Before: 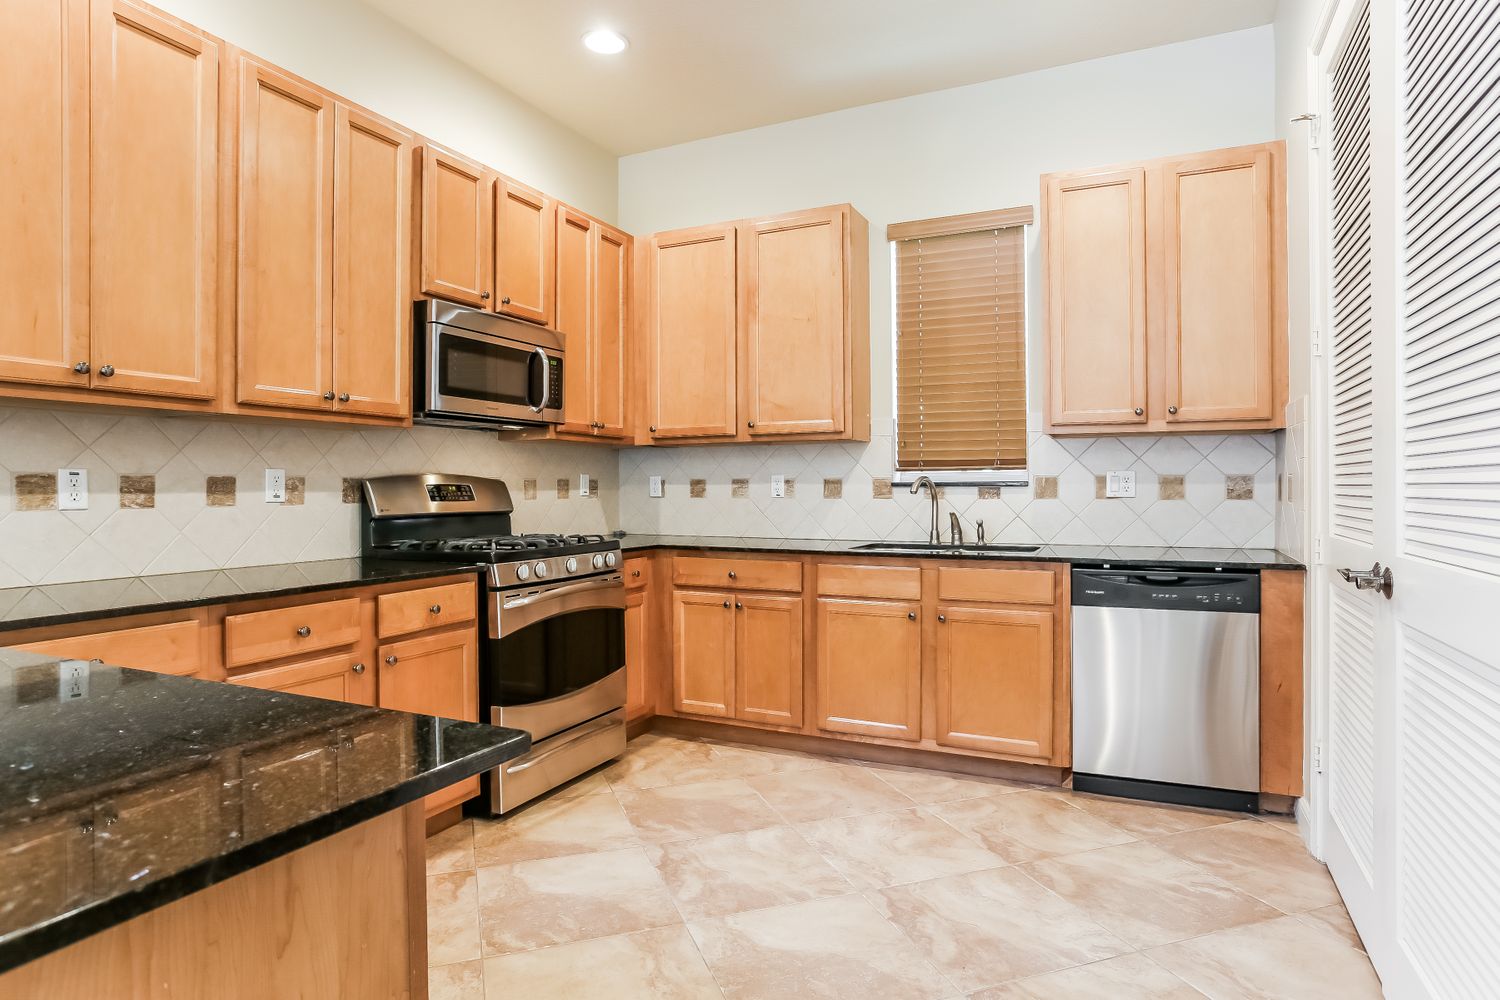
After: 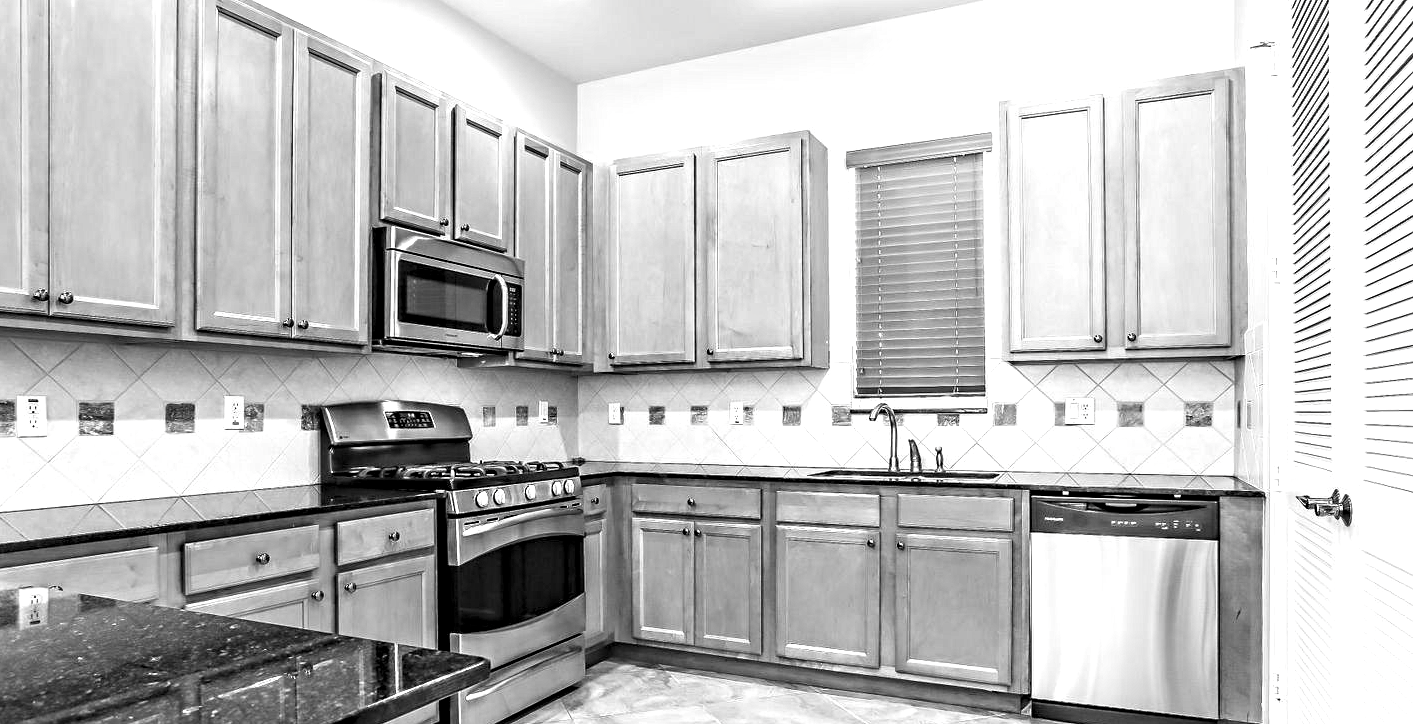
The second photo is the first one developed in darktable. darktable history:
crop: left 2.759%, top 7.385%, right 2.989%, bottom 20.201%
color calibration: output gray [0.23, 0.37, 0.4, 0], illuminant Planckian (black body), x 0.368, y 0.361, temperature 4273.9 K
color correction: highlights b* 0.068, saturation 0.867
exposure: black level correction 0, exposure 0.692 EV, compensate highlight preservation false
contrast equalizer: y [[0.5, 0.542, 0.583, 0.625, 0.667, 0.708], [0.5 ×6], [0.5 ×6], [0 ×6], [0 ×6]]
